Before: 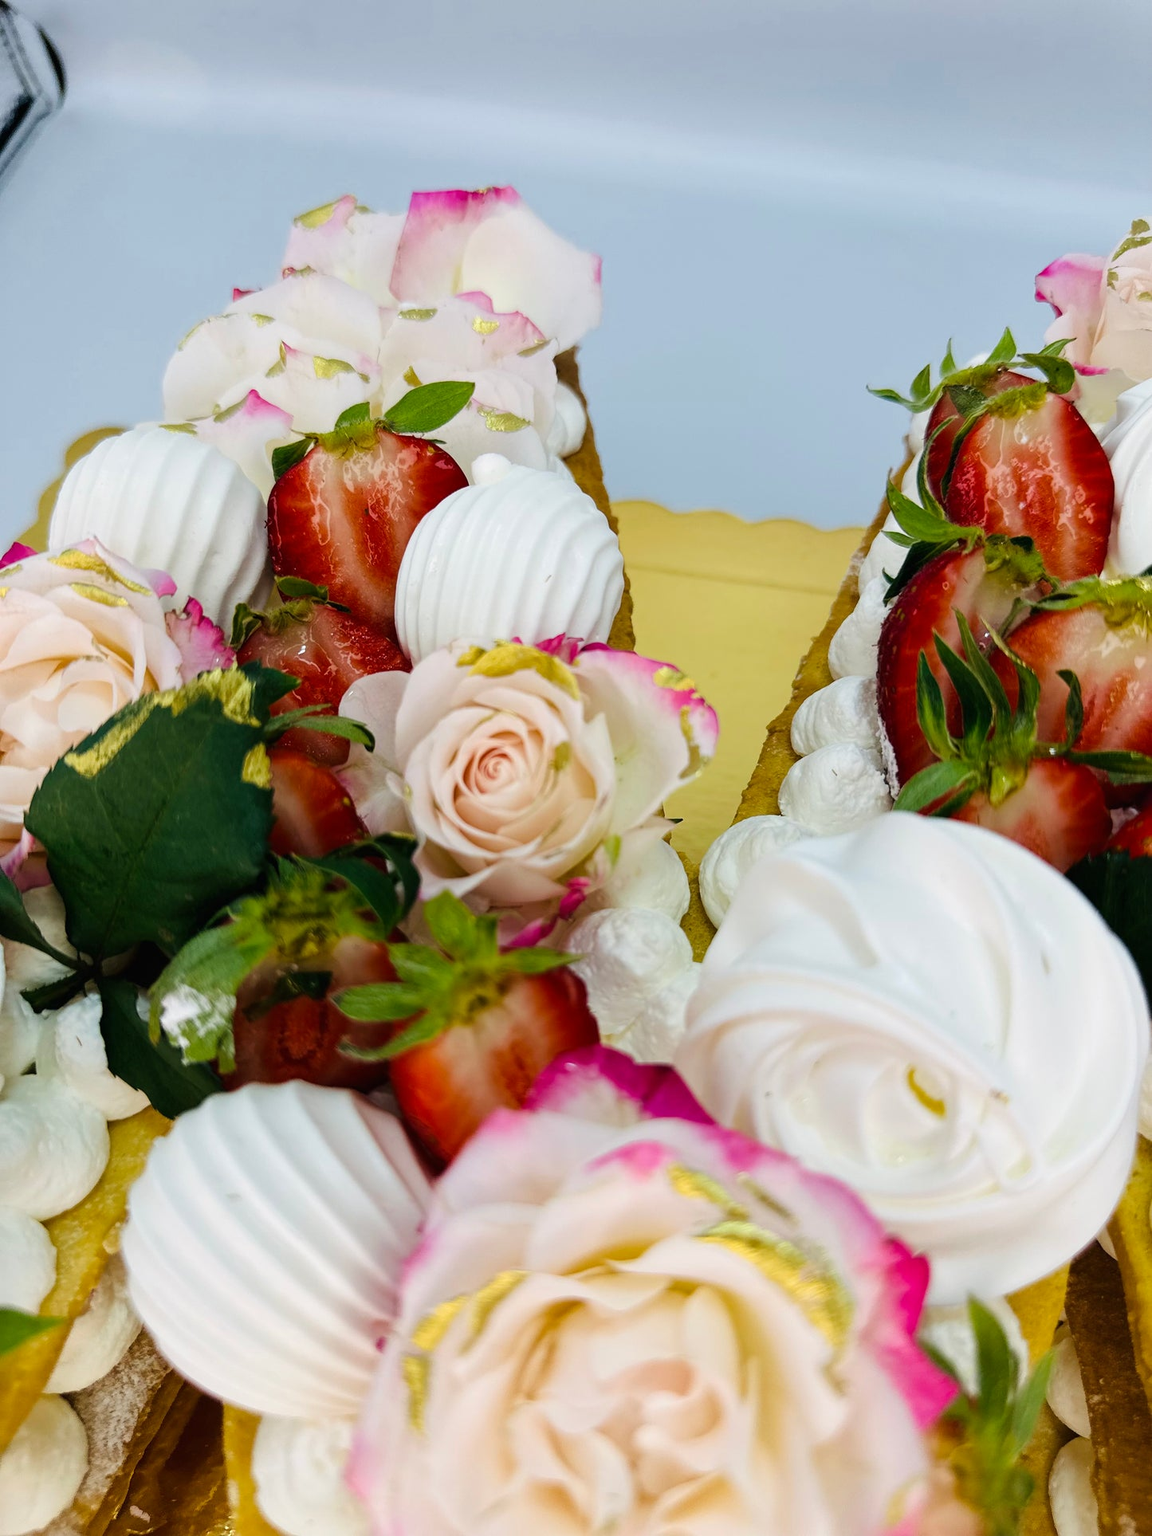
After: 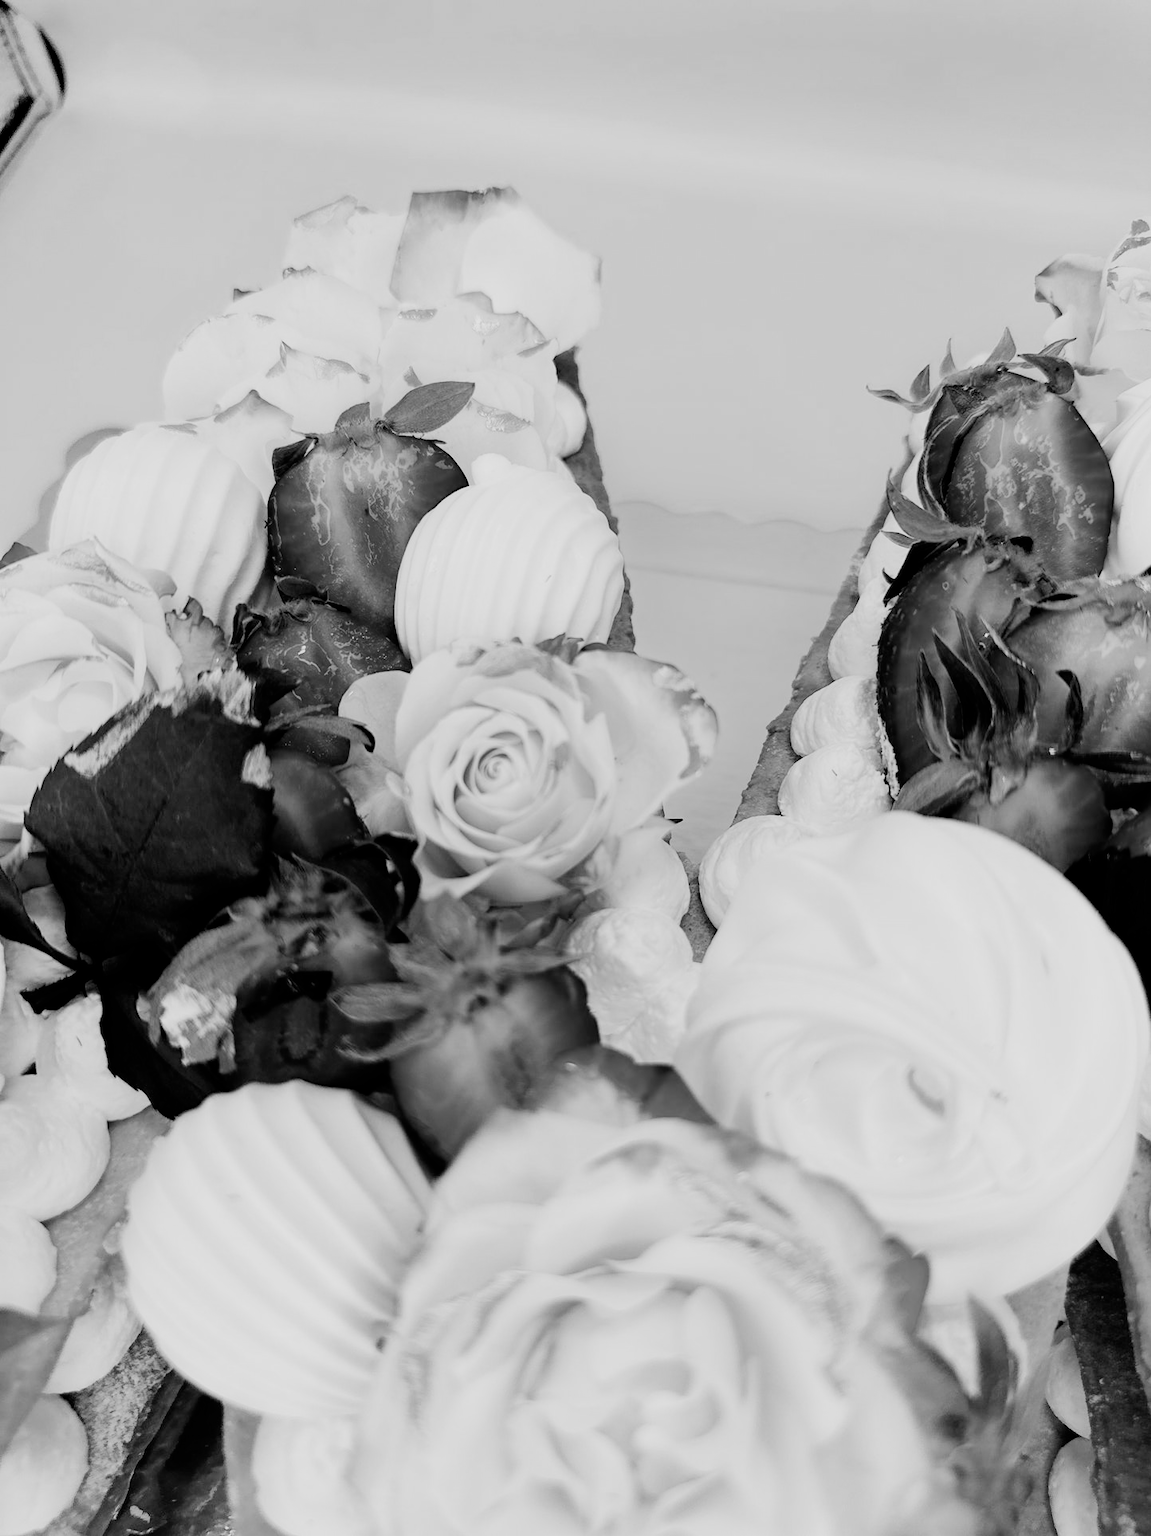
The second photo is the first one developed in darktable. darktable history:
exposure: black level correction 0.001, exposure 0.5 EV, compensate exposure bias true, compensate highlight preservation false
tone equalizer: -8 EV 0.06 EV, smoothing diameter 25%, edges refinement/feathering 10, preserve details guided filter
white balance: red 0.984, blue 1.059
filmic rgb: black relative exposure -5 EV, hardness 2.88, contrast 1.3, highlights saturation mix -30%
monochrome: a 14.95, b -89.96
